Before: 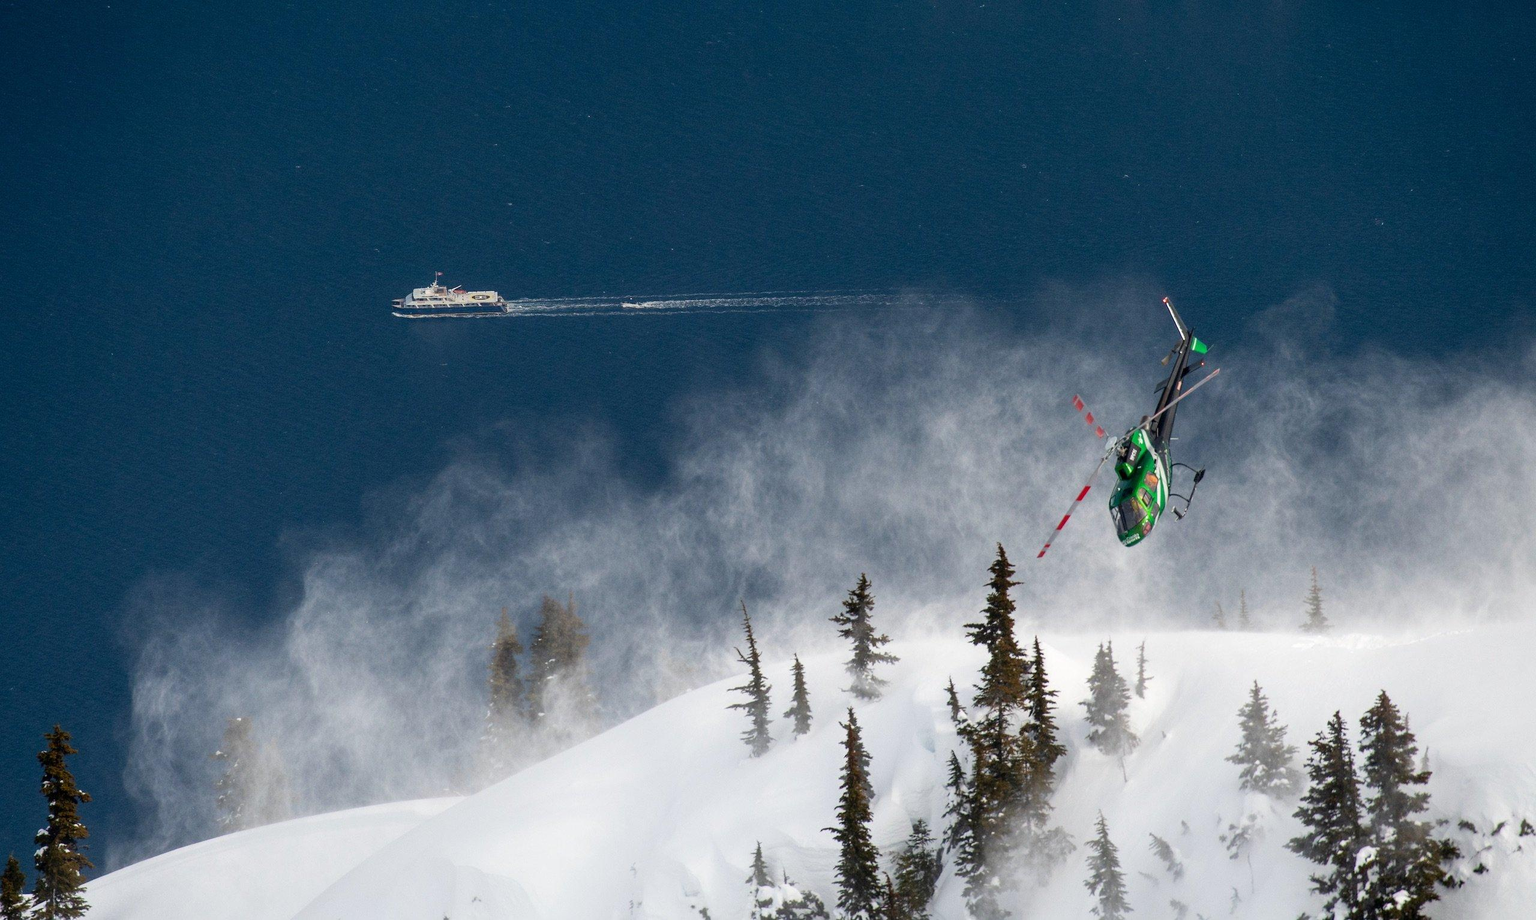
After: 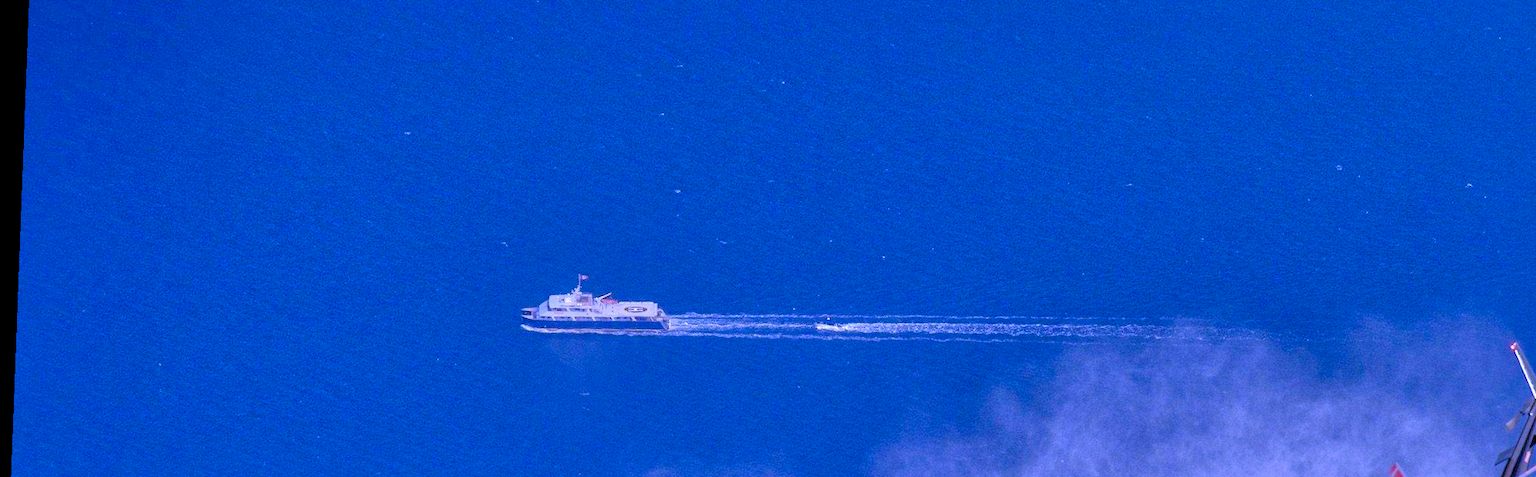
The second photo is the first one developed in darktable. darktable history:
crop: left 0.579%, top 7.627%, right 23.167%, bottom 54.275%
color balance rgb: perceptual saturation grading › global saturation 20%, perceptual saturation grading › highlights -25%, perceptual saturation grading › shadows 25%
rotate and perspective: rotation 2.17°, automatic cropping off
shadows and highlights: shadows 40, highlights -60
tone equalizer: -7 EV 0.15 EV, -6 EV 0.6 EV, -5 EV 1.15 EV, -4 EV 1.33 EV, -3 EV 1.15 EV, -2 EV 0.6 EV, -1 EV 0.15 EV, mask exposure compensation -0.5 EV
white balance: red 0.98, blue 1.61
